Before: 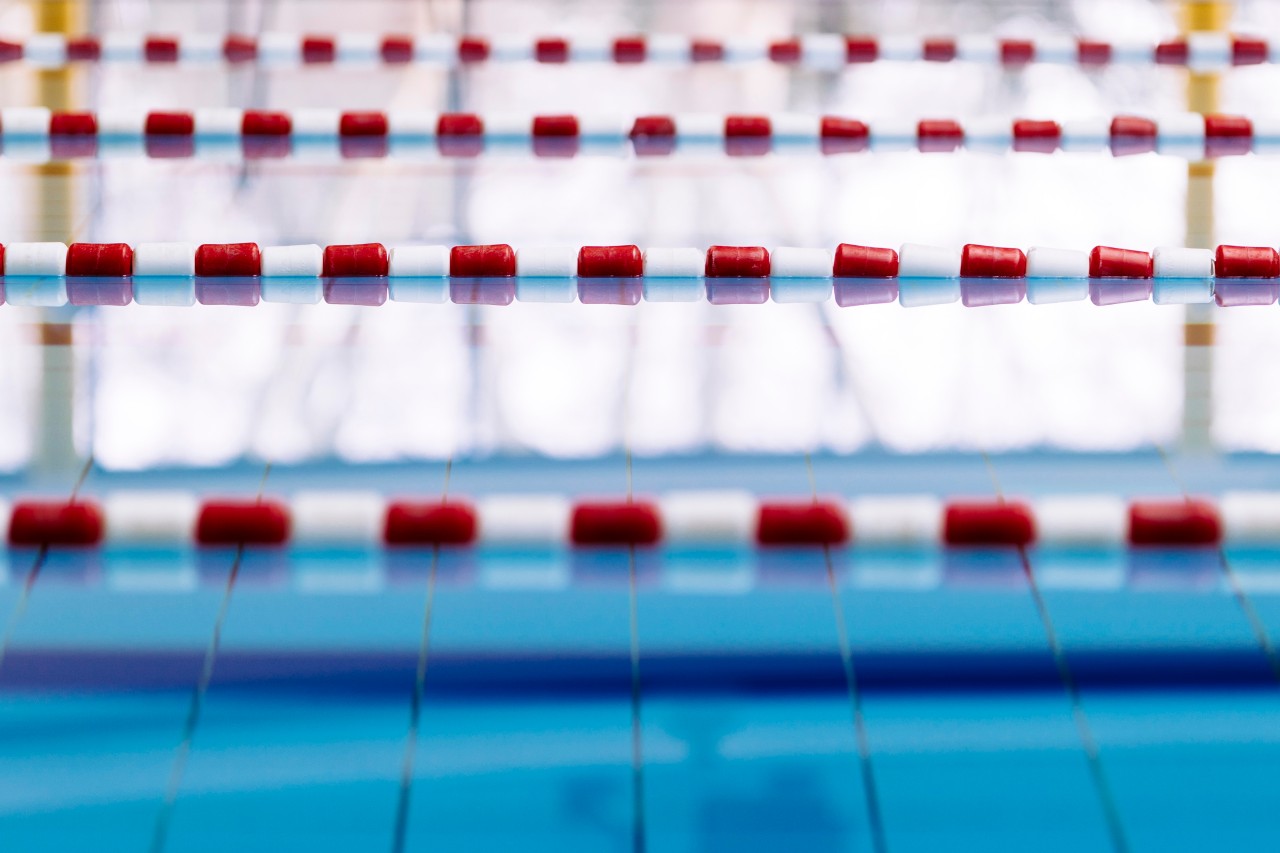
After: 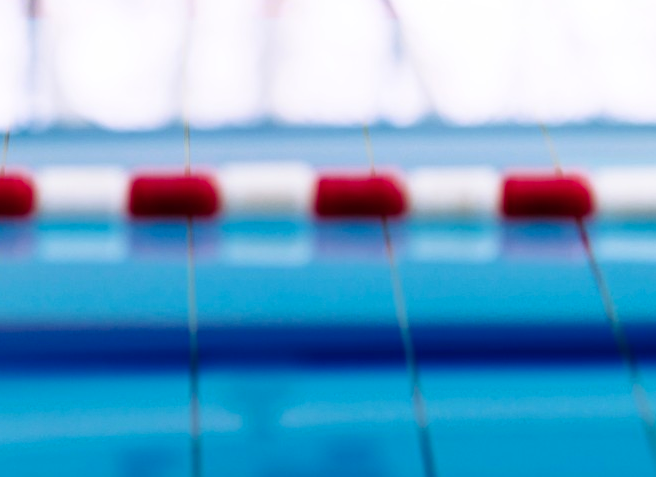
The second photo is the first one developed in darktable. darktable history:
shadows and highlights: shadows 0.56, highlights 38.57
color zones: curves: ch1 [(0.309, 0.524) (0.41, 0.329) (0.508, 0.509)]; ch2 [(0.25, 0.457) (0.75, 0.5)]
crop: left 34.572%, top 38.511%, right 13.622%, bottom 5.22%
